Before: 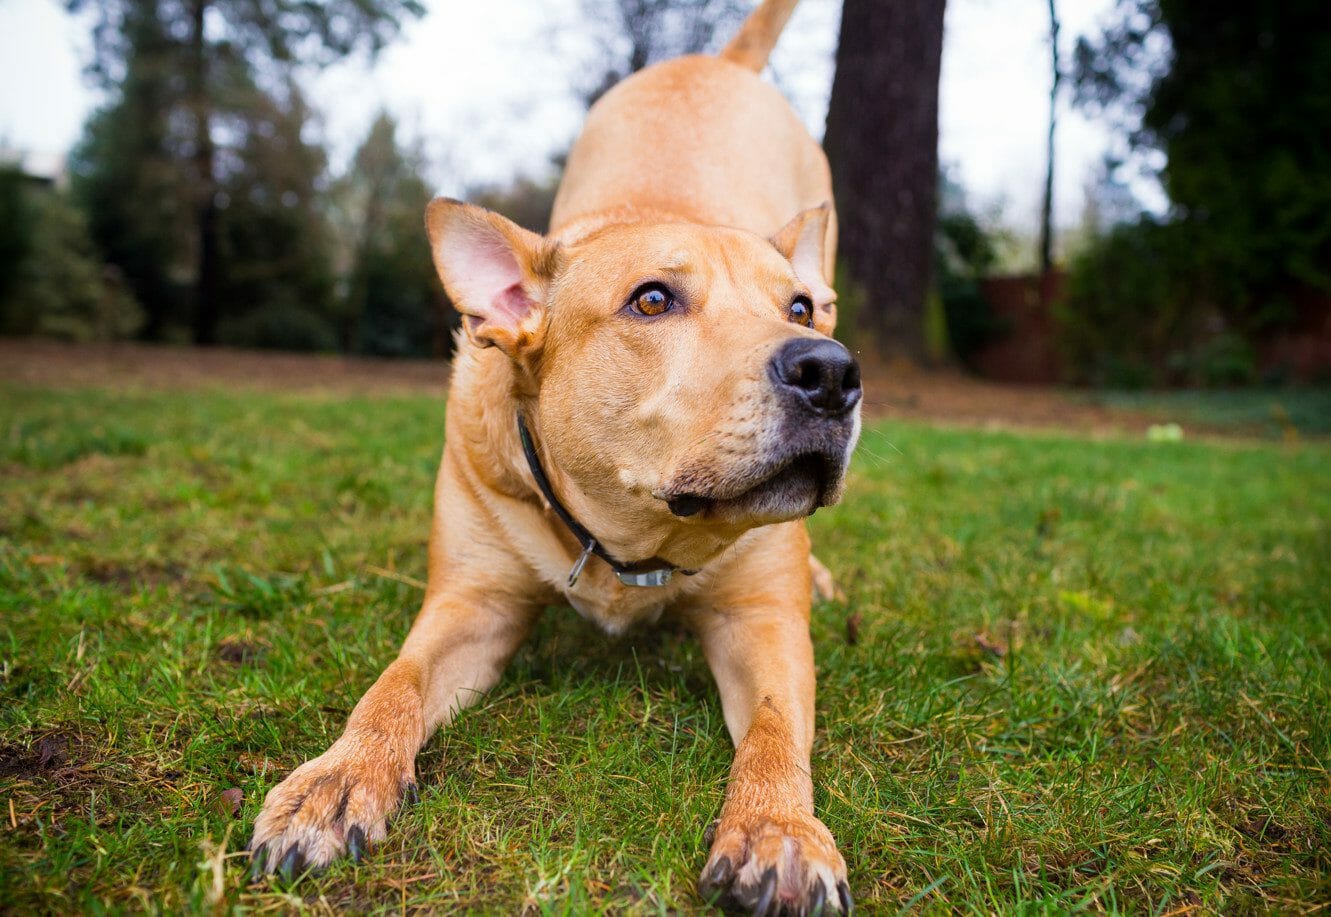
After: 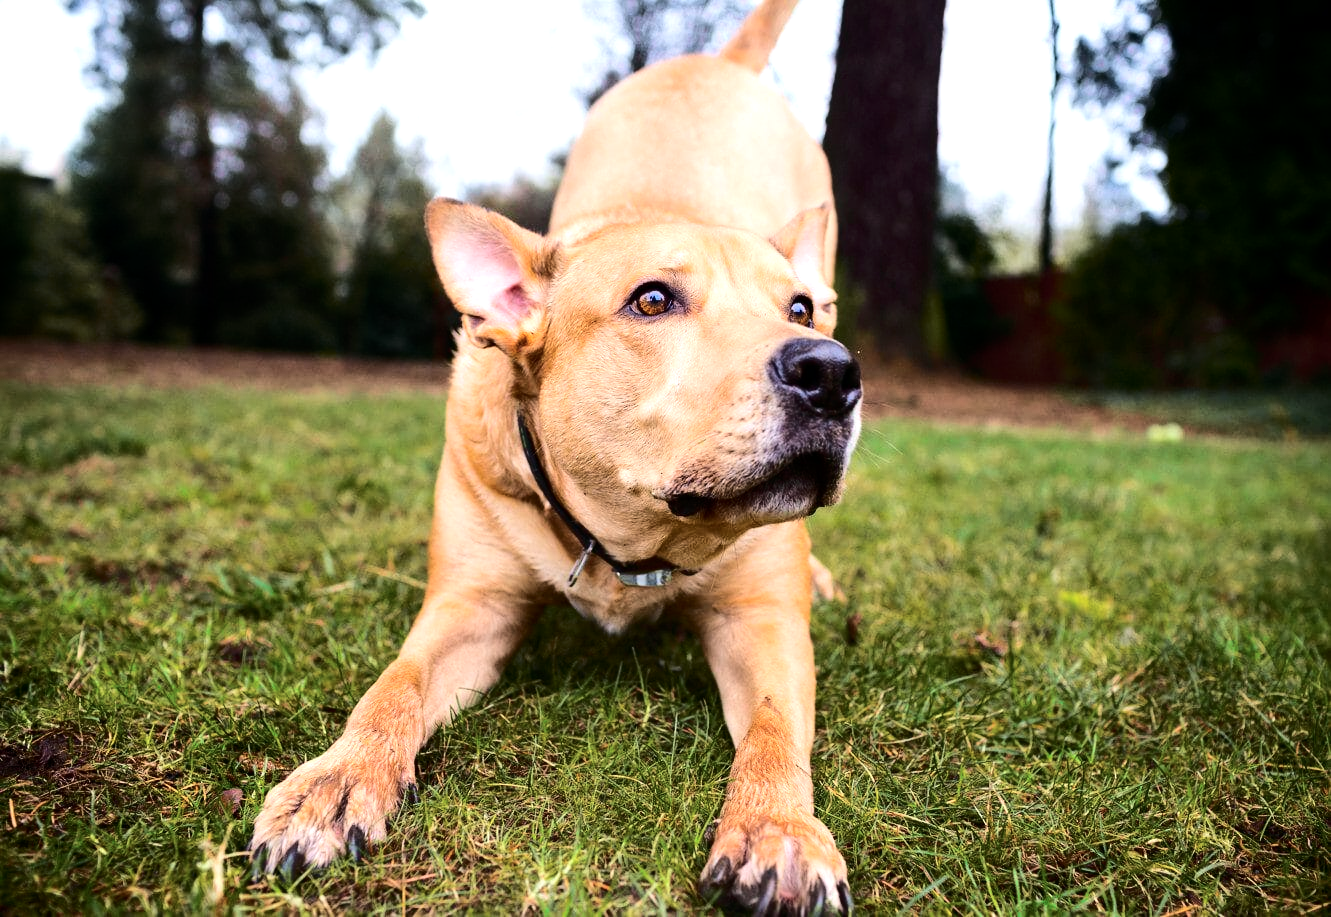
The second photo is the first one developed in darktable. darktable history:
tone curve: curves: ch0 [(0, 0) (0.105, 0.068) (0.181, 0.14) (0.28, 0.259) (0.384, 0.404) (0.485, 0.531) (0.638, 0.681) (0.87, 0.883) (1, 0.977)]; ch1 [(0, 0) (0.161, 0.092) (0.35, 0.33) (0.379, 0.401) (0.456, 0.469) (0.501, 0.499) (0.516, 0.524) (0.562, 0.569) (0.635, 0.646) (1, 1)]; ch2 [(0, 0) (0.371, 0.362) (0.437, 0.437) (0.5, 0.5) (0.53, 0.524) (0.56, 0.561) (0.622, 0.606) (1, 1)], color space Lab, independent channels, preserve colors none
tone equalizer: -8 EV -0.75 EV, -7 EV -0.7 EV, -6 EV -0.6 EV, -5 EV -0.4 EV, -3 EV 0.4 EV, -2 EV 0.6 EV, -1 EV 0.7 EV, +0 EV 0.75 EV, edges refinement/feathering 500, mask exposure compensation -1.57 EV, preserve details no
